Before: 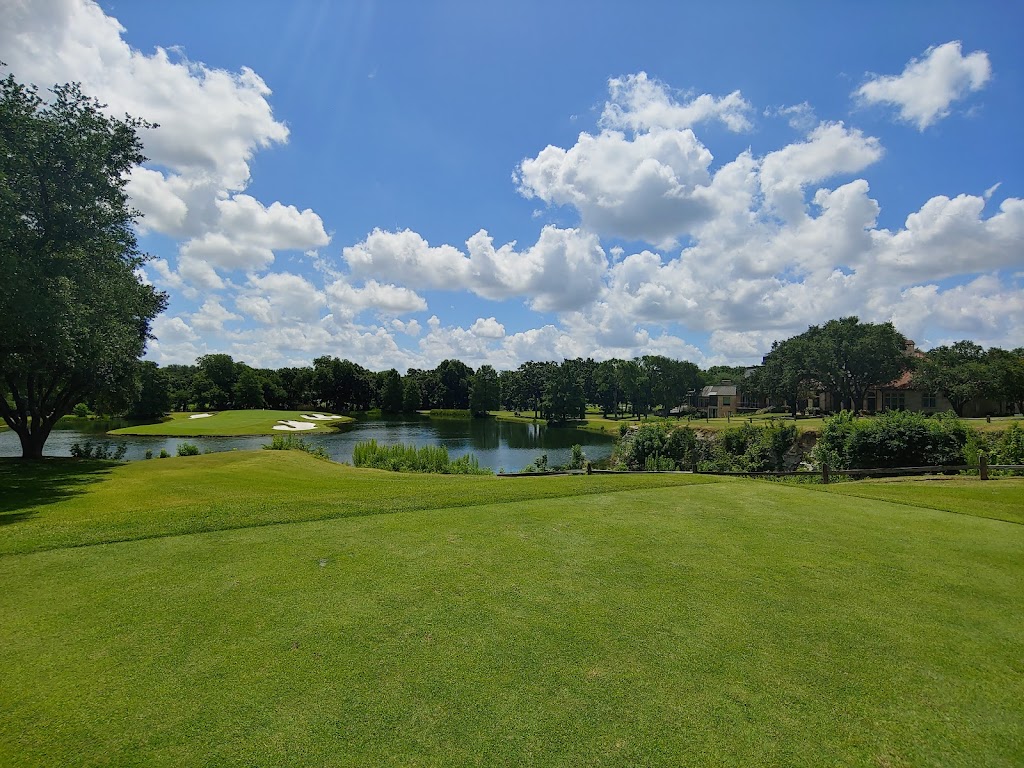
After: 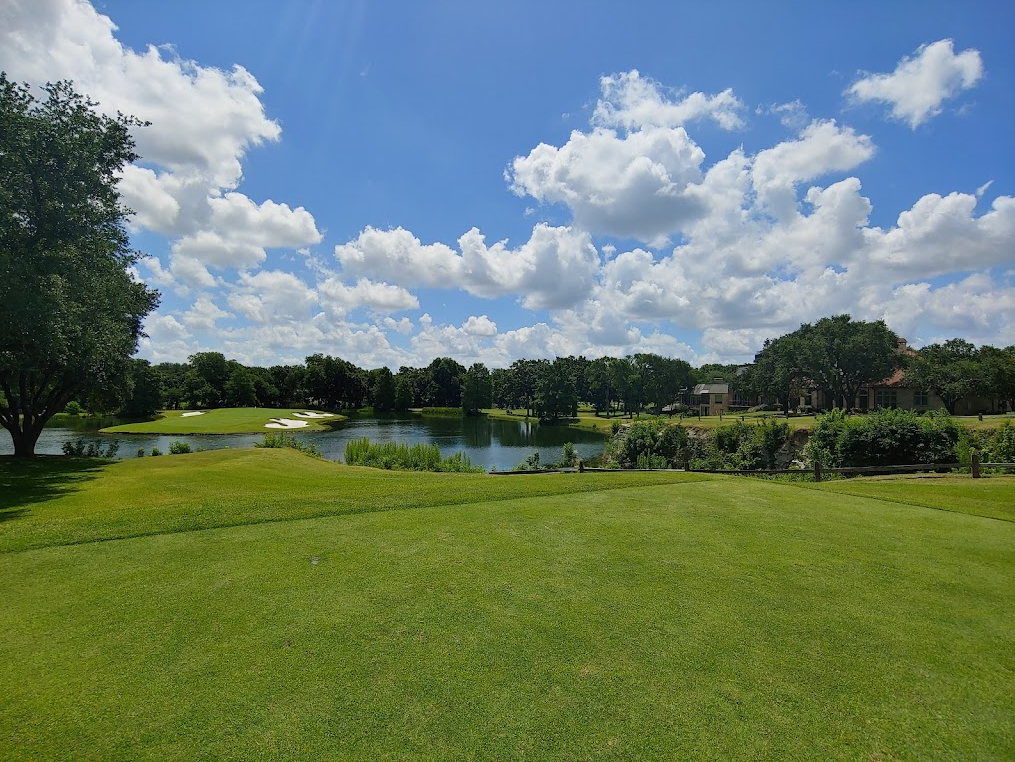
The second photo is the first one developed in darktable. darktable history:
crop and rotate: left 0.844%, top 0.376%, bottom 0.383%
